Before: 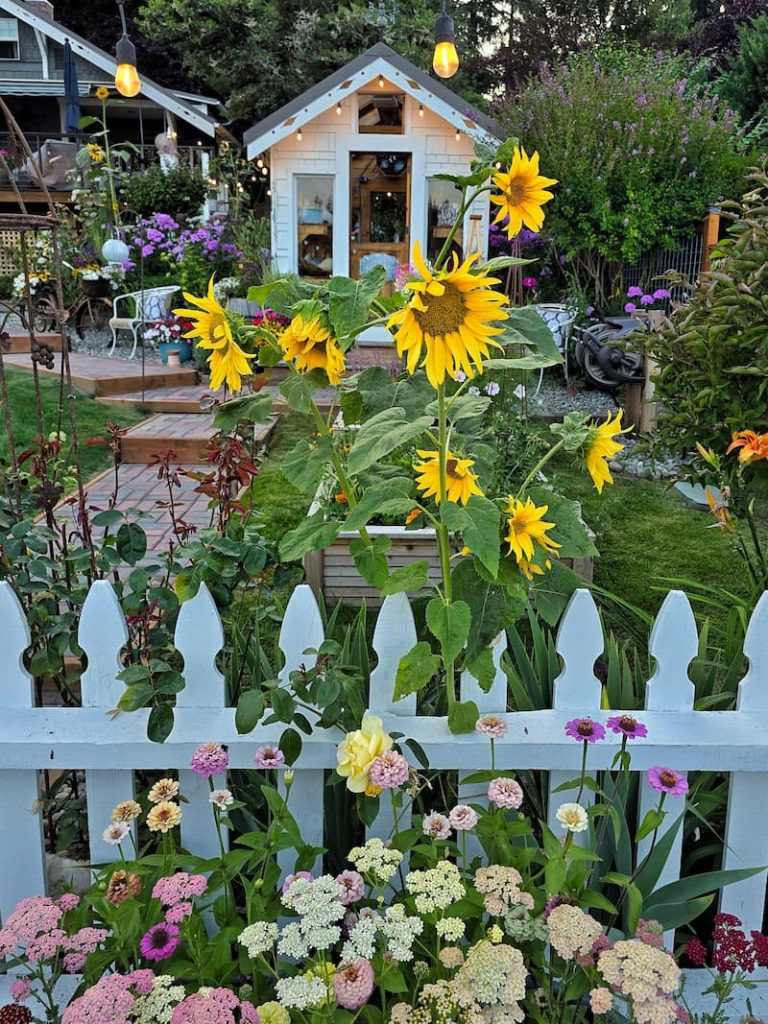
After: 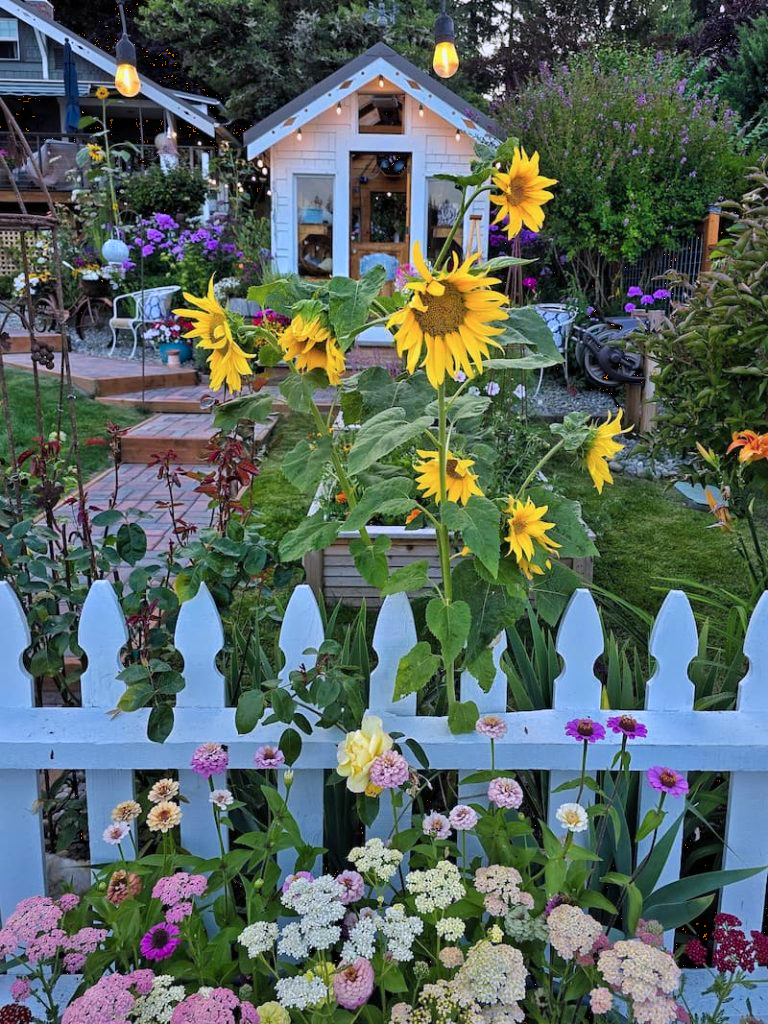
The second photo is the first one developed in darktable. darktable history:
color calibration: output R [0.999, 0.026, -0.11, 0], output G [-0.019, 1.037, -0.099, 0], output B [0.022, -0.023, 0.902, 0], illuminant custom, x 0.367, y 0.392, temperature 4437.75 K, clip negative RGB from gamut false
